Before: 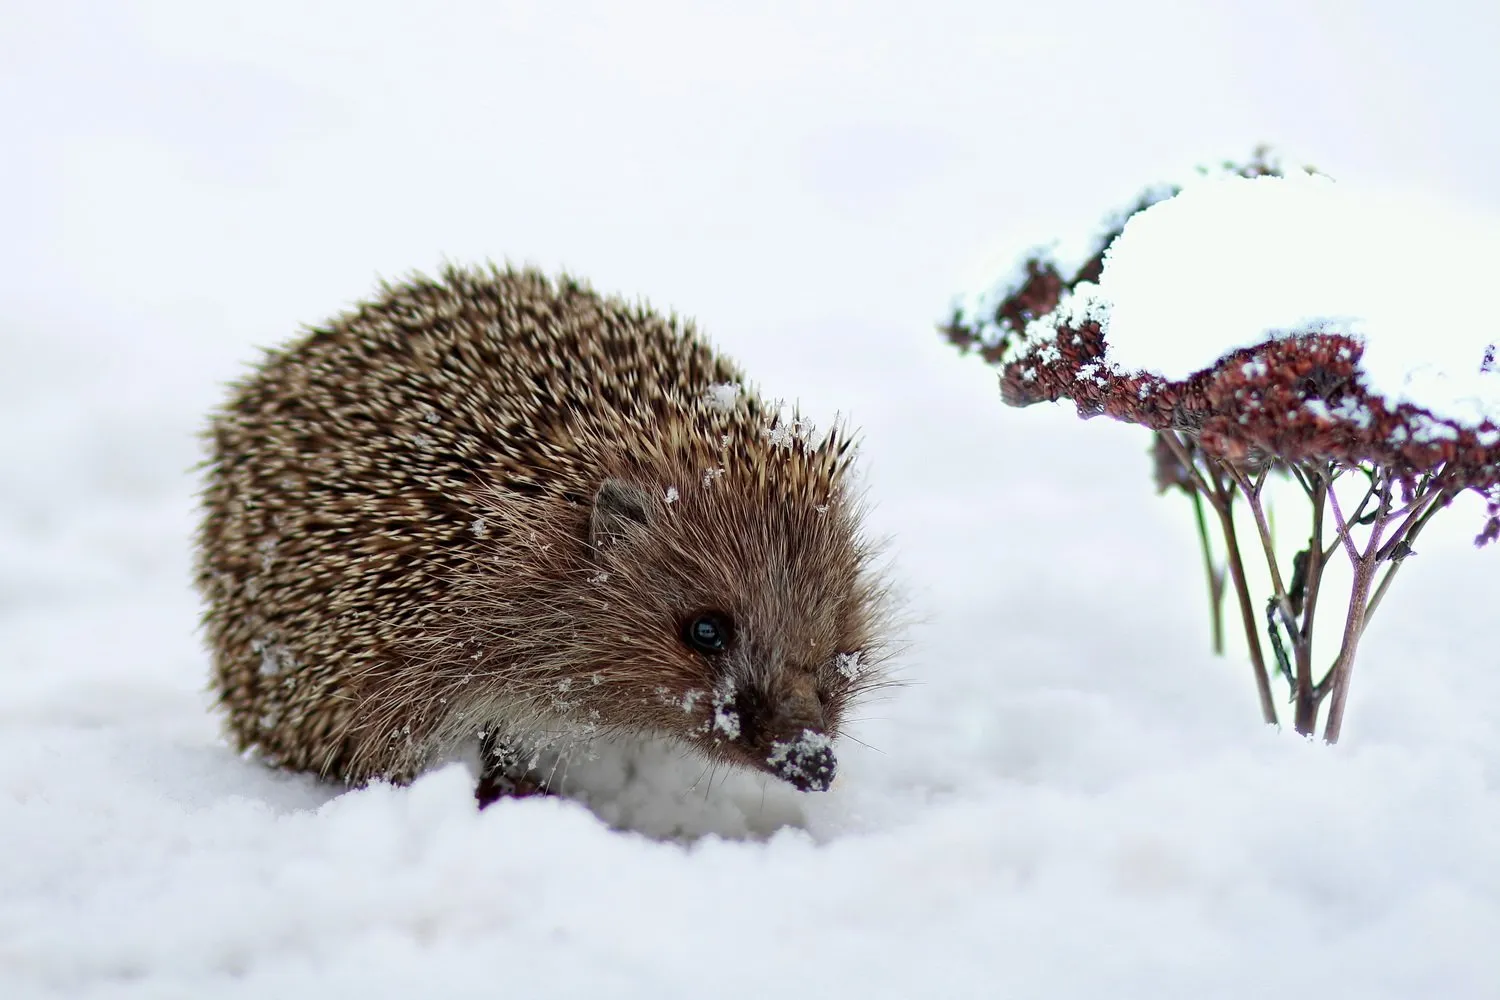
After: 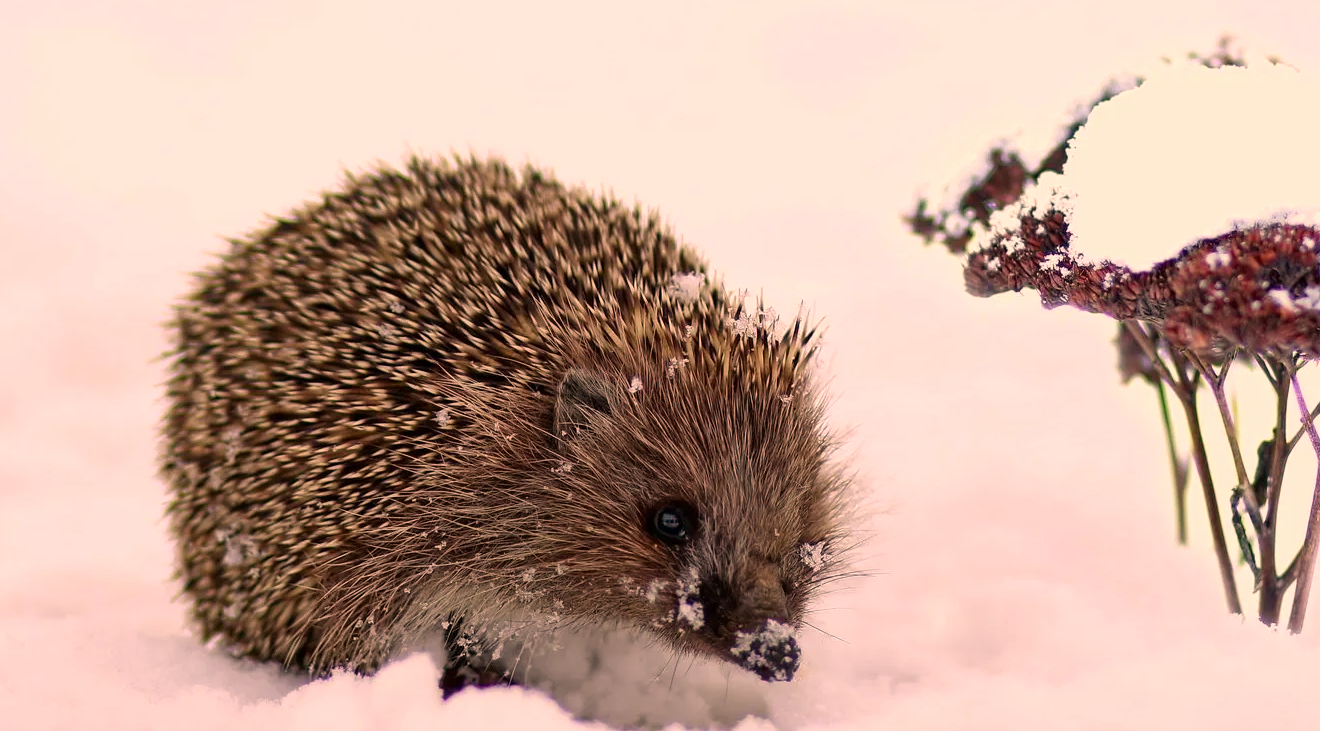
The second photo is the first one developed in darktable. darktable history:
color correction: highlights a* 20.91, highlights b* 19.32
crop and rotate: left 2.419%, top 11.096%, right 9.577%, bottom 15.752%
